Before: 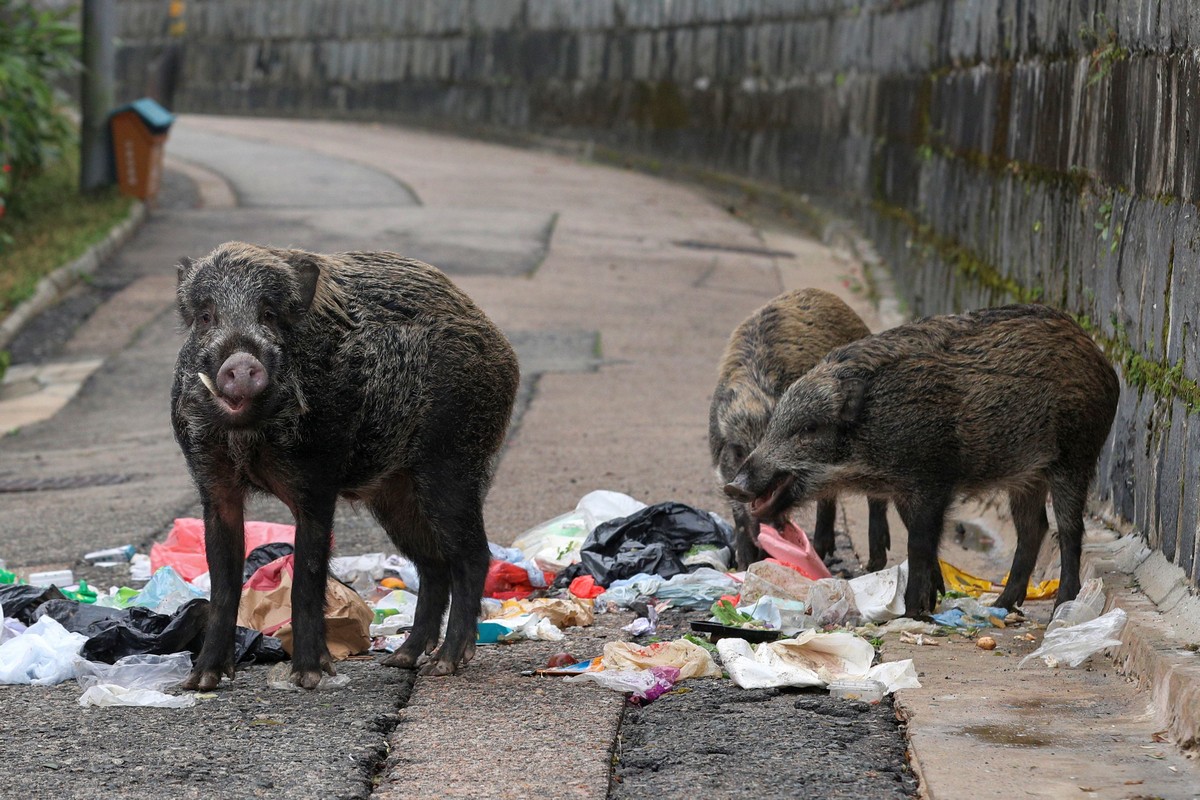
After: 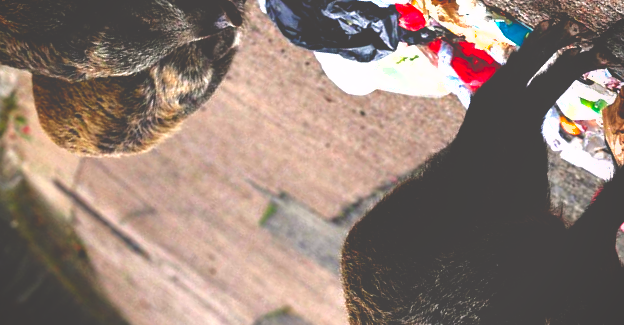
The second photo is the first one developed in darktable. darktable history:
exposure: black level correction 0, exposure 0.831 EV, compensate highlight preservation false
shadows and highlights: on, module defaults
vignetting: fall-off start 85.1%, fall-off radius 80.43%, saturation -0.029, width/height ratio 1.22
color balance rgb: perceptual saturation grading › global saturation 0.081%, perceptual saturation grading › highlights -16.107%, perceptual saturation grading › shadows 24.195%
crop and rotate: angle 146.91°, left 9.148%, top 15.605%, right 4.57%, bottom 16.904%
base curve: curves: ch0 [(0, 0.036) (0.083, 0.04) (0.804, 1)], preserve colors none
color correction: highlights a* 3.19, highlights b* 1.78, saturation 1.15
